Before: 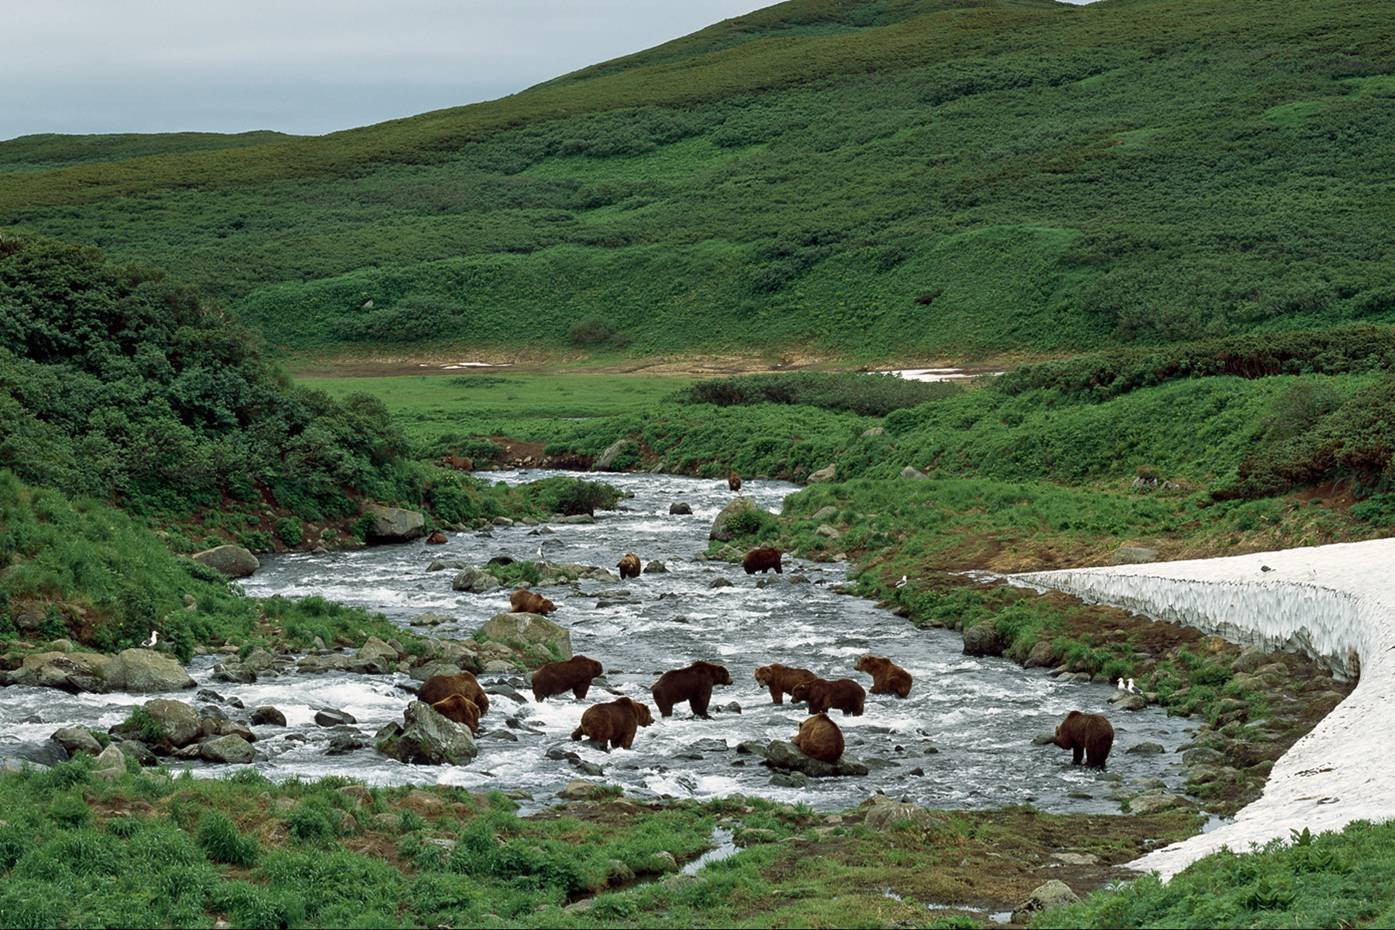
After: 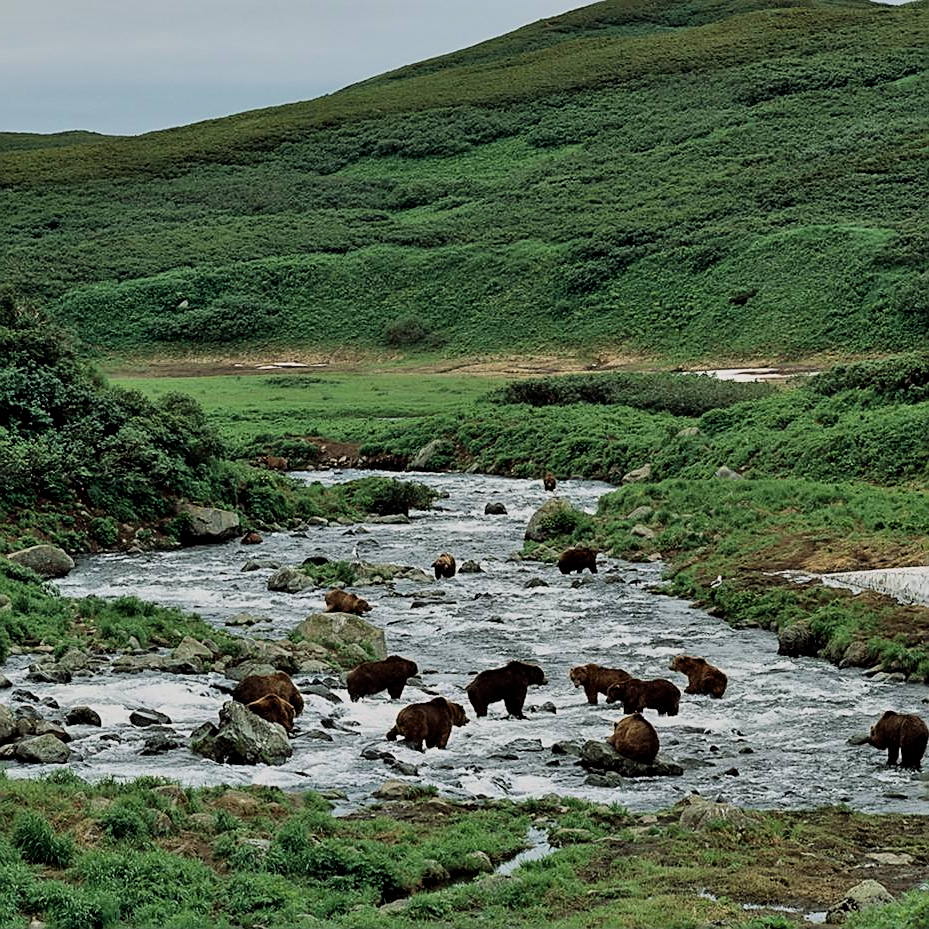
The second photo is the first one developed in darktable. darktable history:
filmic rgb: middle gray luminance 28.8%, black relative exposure -10.3 EV, white relative exposure 5.5 EV, target black luminance 0%, hardness 3.93, latitude 2.62%, contrast 1.121, highlights saturation mix 5.11%, shadows ↔ highlights balance 15.68%, color science v6 (2022)
crop and rotate: left 13.39%, right 19.945%
sharpen: on, module defaults
shadows and highlights: soften with gaussian
